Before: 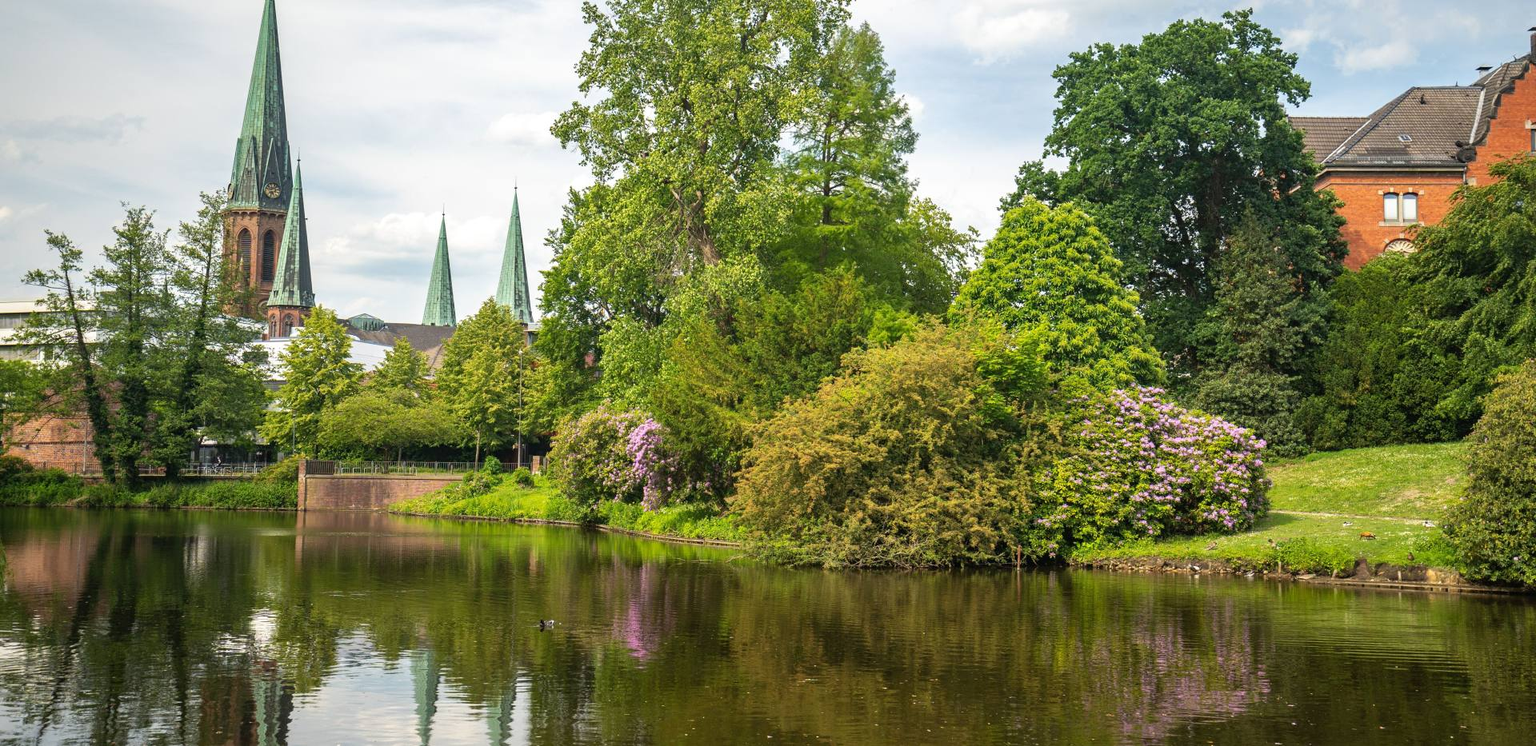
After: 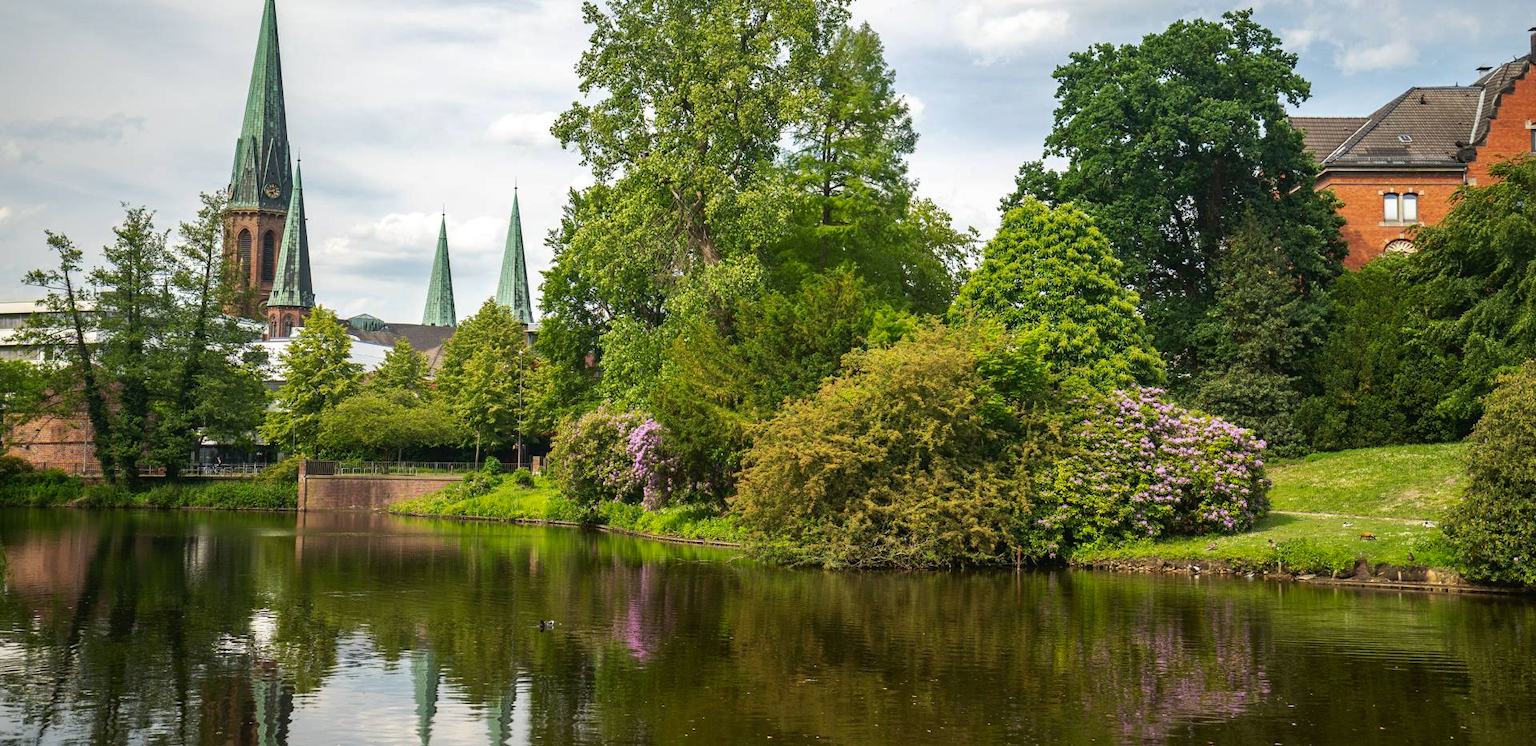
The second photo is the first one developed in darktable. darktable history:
tone curve: curves: ch0 [(0, 0) (0.003, 0.022) (0.011, 0.027) (0.025, 0.038) (0.044, 0.056) (0.069, 0.081) (0.1, 0.11) (0.136, 0.145) (0.177, 0.185) (0.224, 0.229) (0.277, 0.278) (0.335, 0.335) (0.399, 0.399) (0.468, 0.468) (0.543, 0.543) (0.623, 0.623) (0.709, 0.705) (0.801, 0.793) (0.898, 0.887) (1, 1)], preserve colors none
contrast brightness saturation: brightness -0.09
